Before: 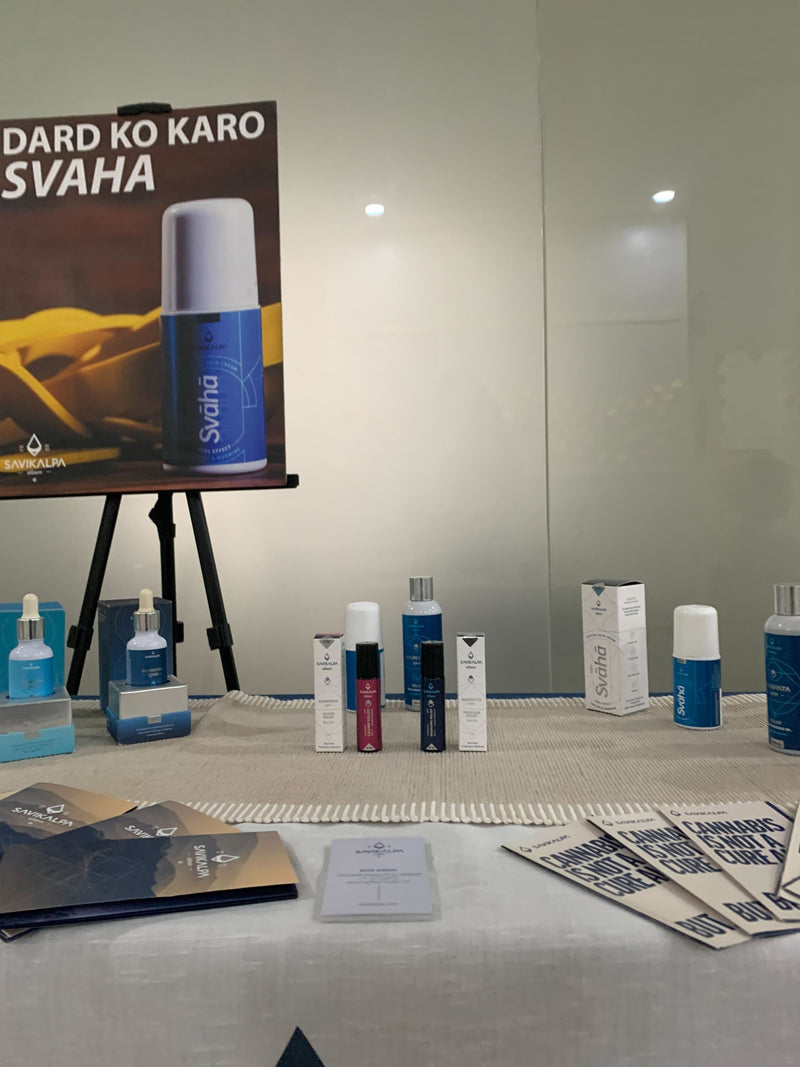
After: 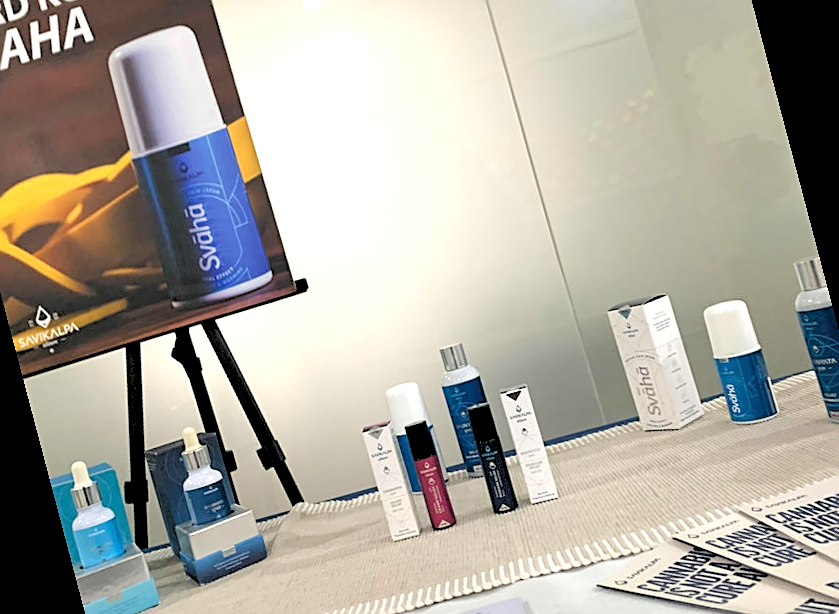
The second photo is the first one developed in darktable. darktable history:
tone equalizer: -8 EV -0.417 EV, -7 EV -0.389 EV, -6 EV -0.333 EV, -5 EV -0.222 EV, -3 EV 0.222 EV, -2 EV 0.333 EV, -1 EV 0.389 EV, +0 EV 0.417 EV, edges refinement/feathering 500, mask exposure compensation -1.57 EV, preserve details no
exposure: black level correction 0, exposure 0.7 EV, compensate exposure bias true, compensate highlight preservation false
rotate and perspective: rotation -14.8°, crop left 0.1, crop right 0.903, crop top 0.25, crop bottom 0.748
rgb levels: preserve colors sum RGB, levels [[0.038, 0.433, 0.934], [0, 0.5, 1], [0, 0.5, 1]]
sharpen: amount 0.478
